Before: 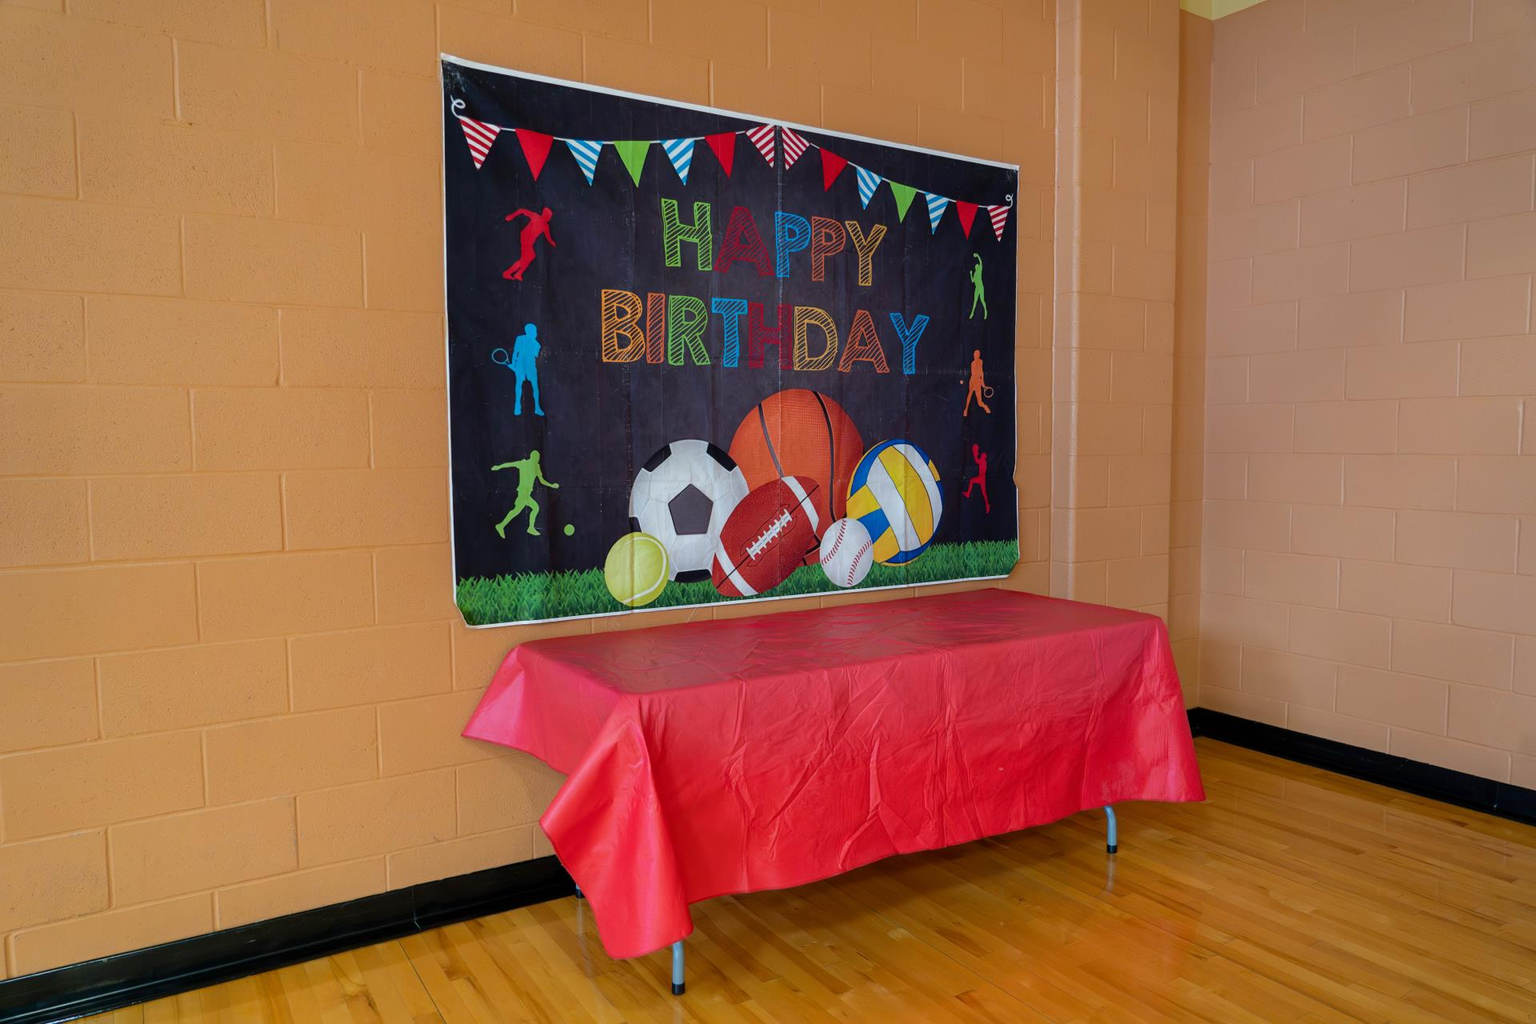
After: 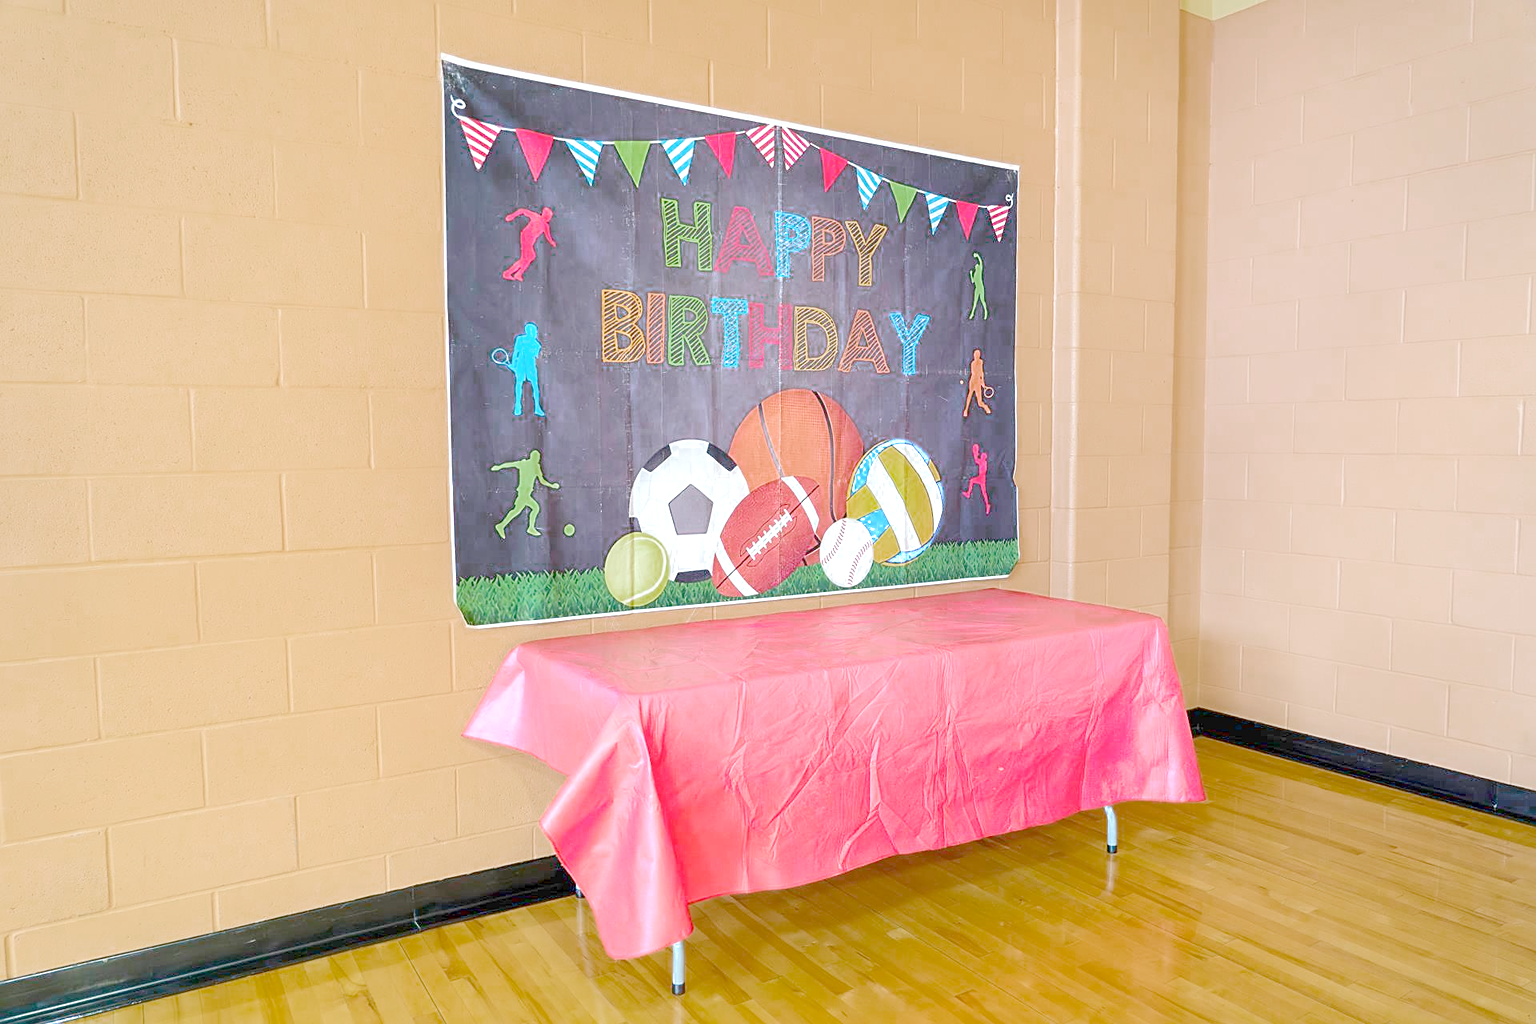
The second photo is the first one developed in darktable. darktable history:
sharpen: on, module defaults
exposure: exposure 0.375 EV
color zones: curves: ch0 [(0.203, 0.433) (0.607, 0.517) (0.697, 0.696) (0.705, 0.897)]
